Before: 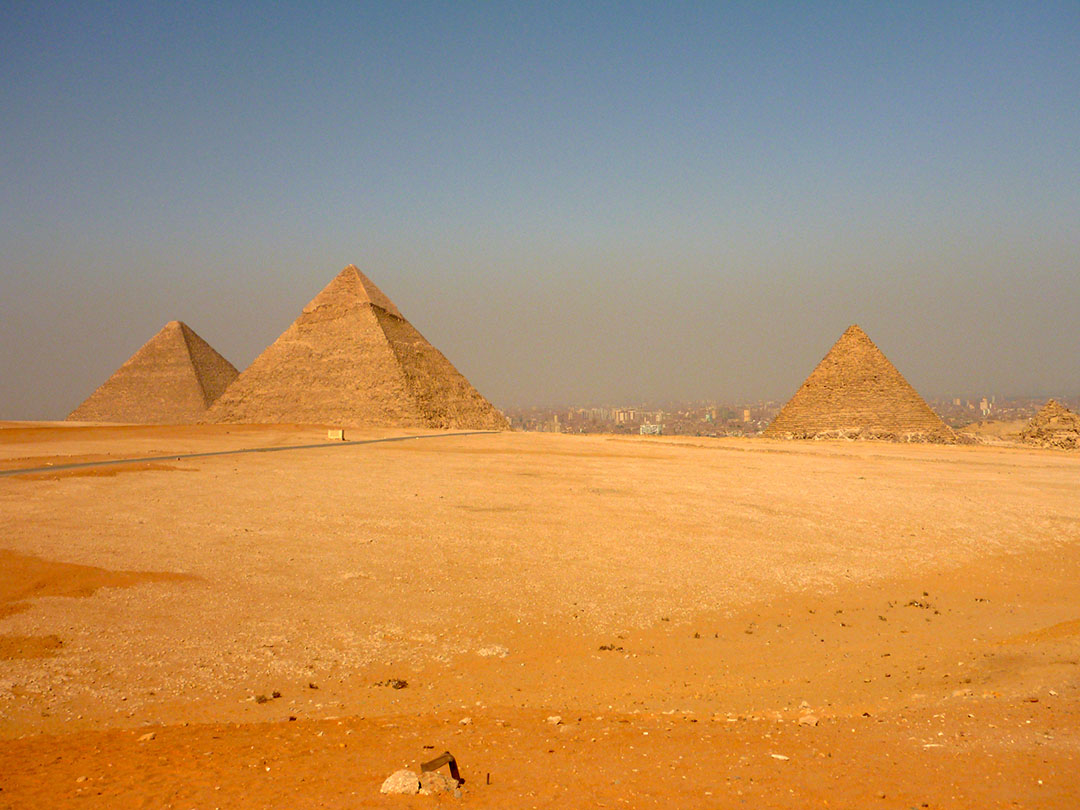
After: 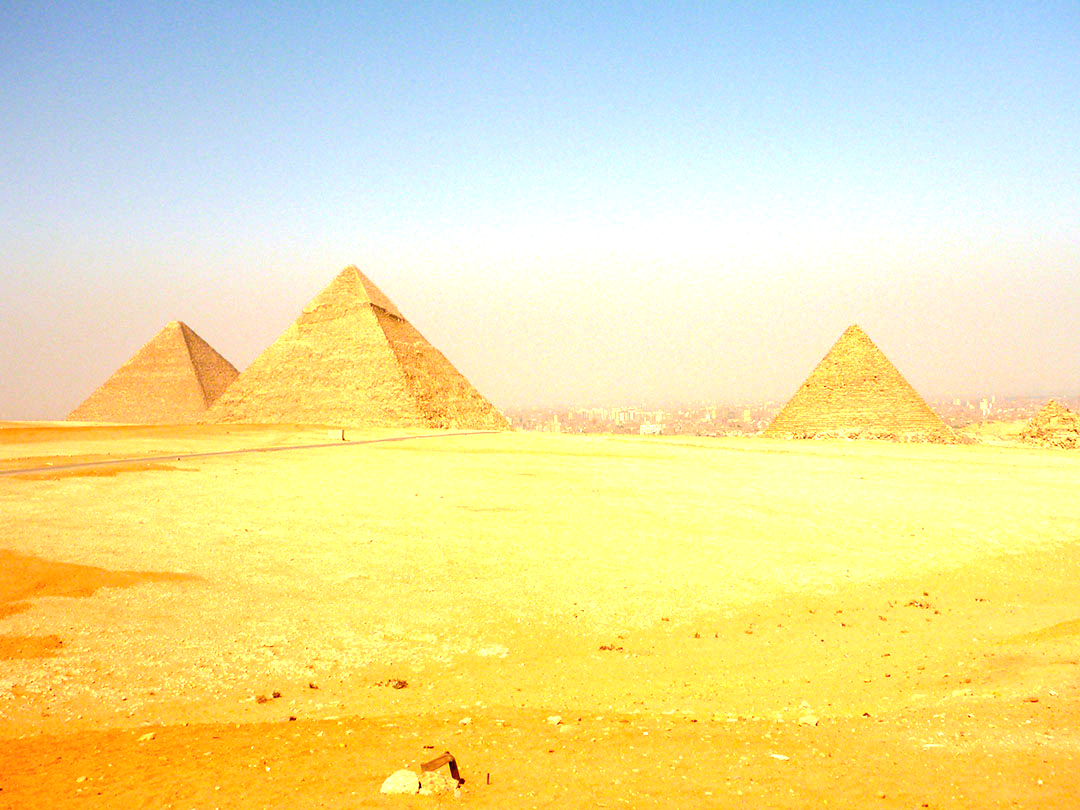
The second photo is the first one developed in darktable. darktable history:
exposure: black level correction 0, exposure 1.532 EV, compensate highlight preservation false
